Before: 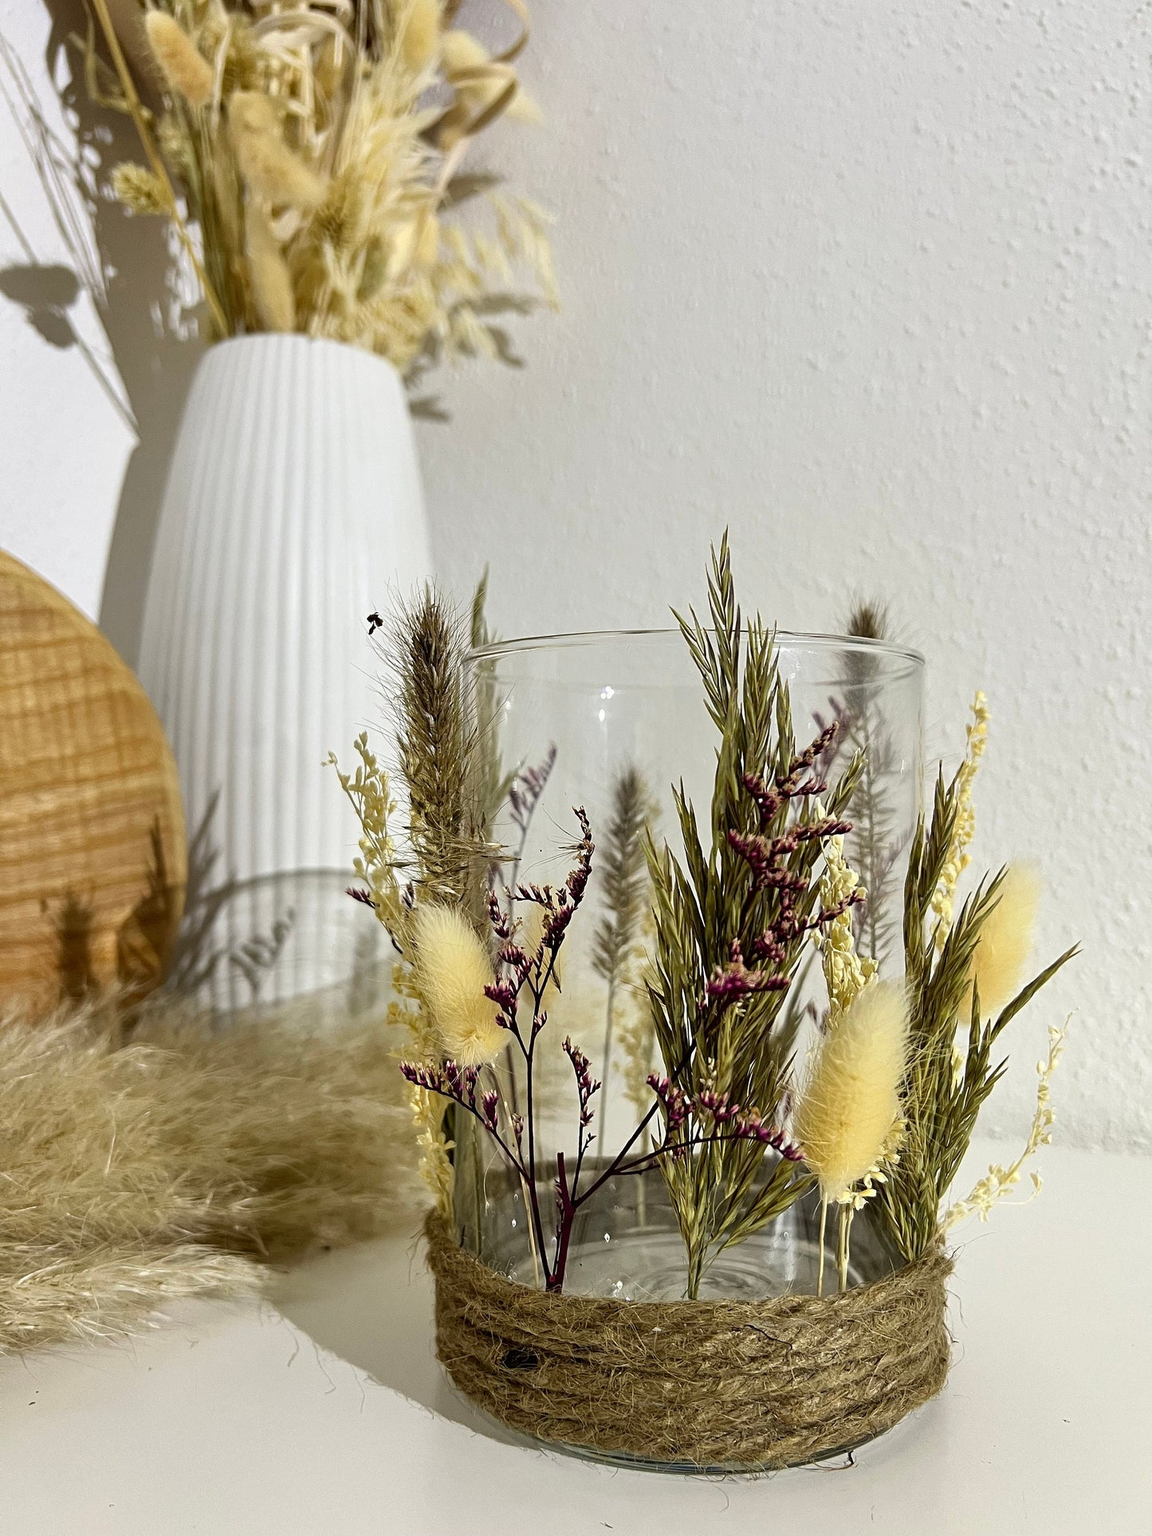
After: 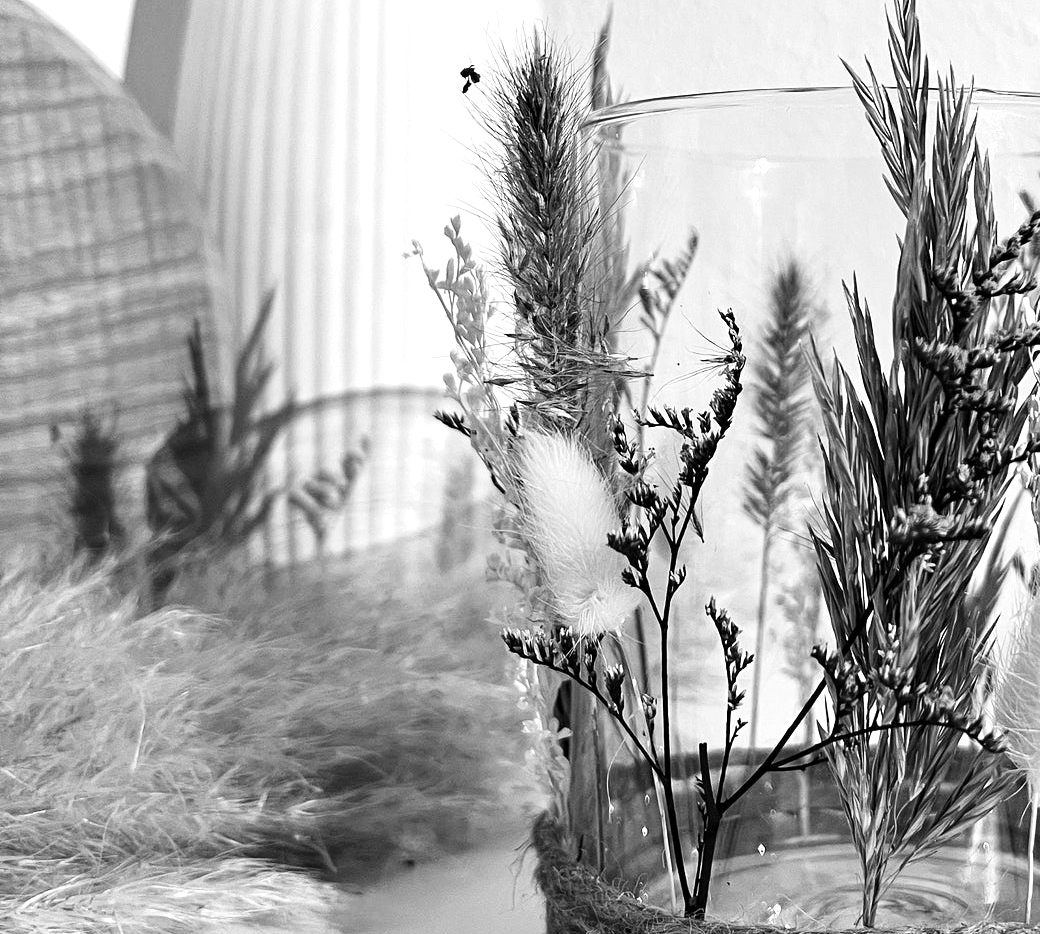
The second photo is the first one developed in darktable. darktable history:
crop: top 36.498%, right 27.964%, bottom 14.995%
exposure: black level correction 0, exposure 0.5 EV, compensate exposure bias true, compensate highlight preservation false
contrast brightness saturation: contrast 0.16, saturation 0.32
monochrome: a -4.13, b 5.16, size 1
contrast equalizer: octaves 7, y [[0.6 ×6], [0.55 ×6], [0 ×6], [0 ×6], [0 ×6]], mix 0.15
